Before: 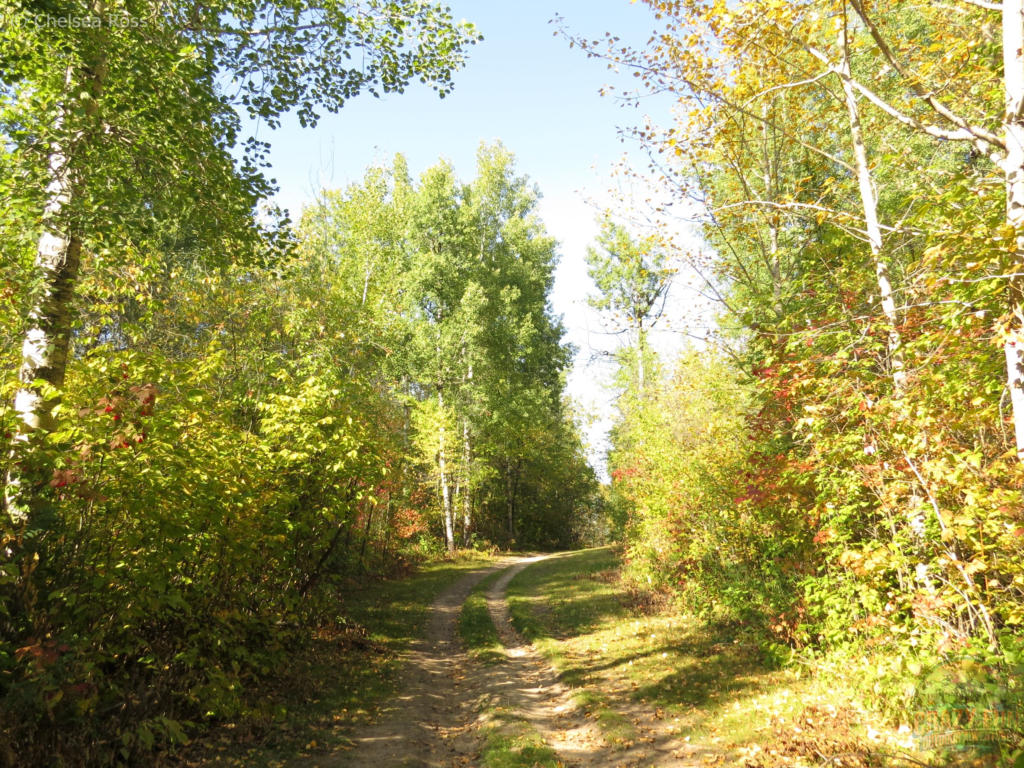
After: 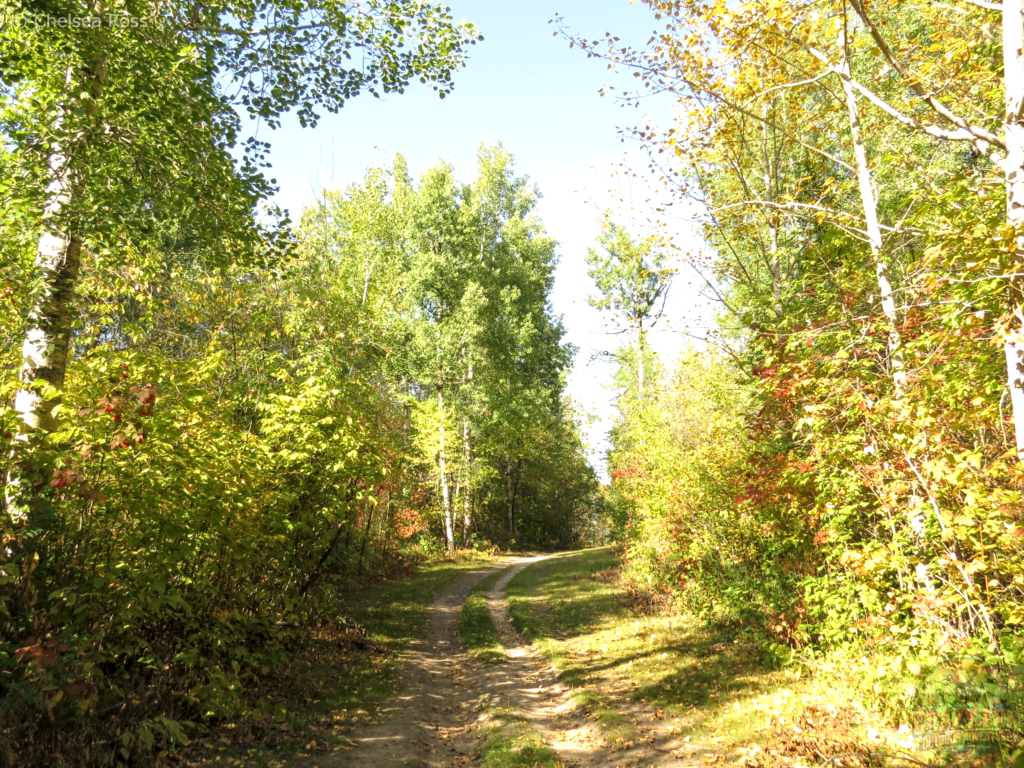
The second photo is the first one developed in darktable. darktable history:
local contrast: on, module defaults
exposure: exposure 0.128 EV
